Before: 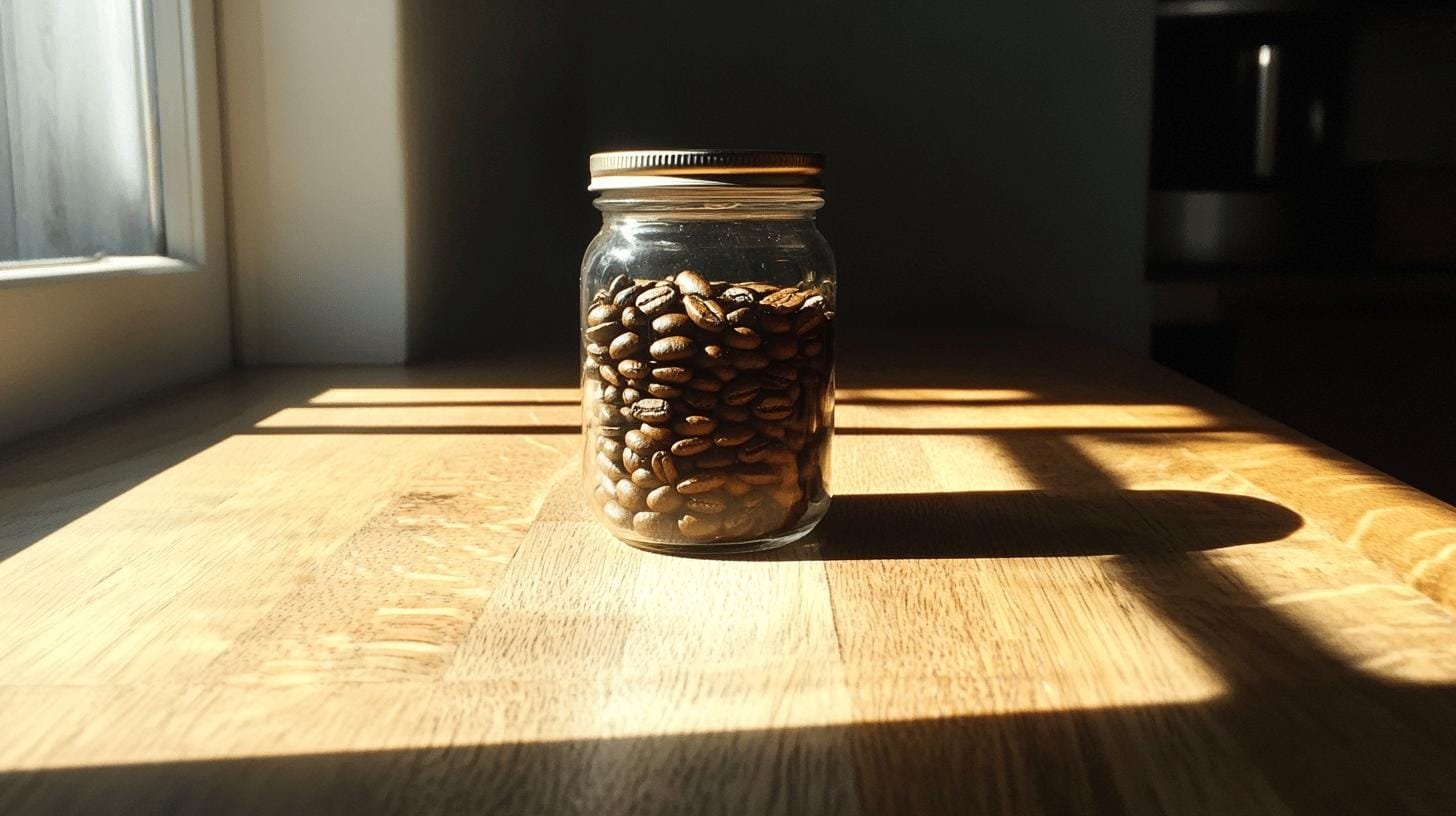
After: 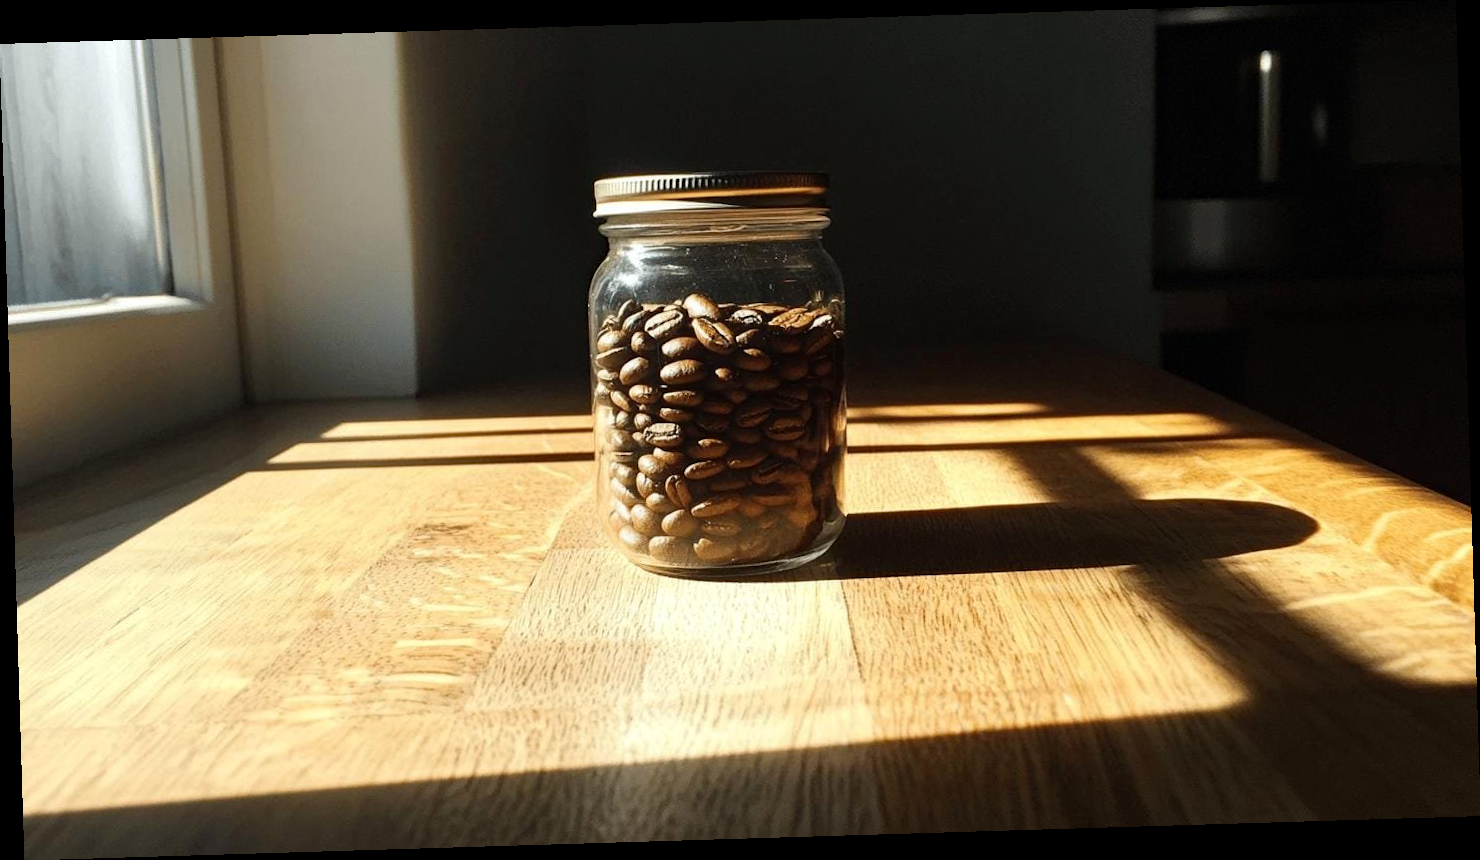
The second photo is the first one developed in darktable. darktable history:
rotate and perspective: rotation -1.75°, automatic cropping off
haze removal: compatibility mode true, adaptive false
